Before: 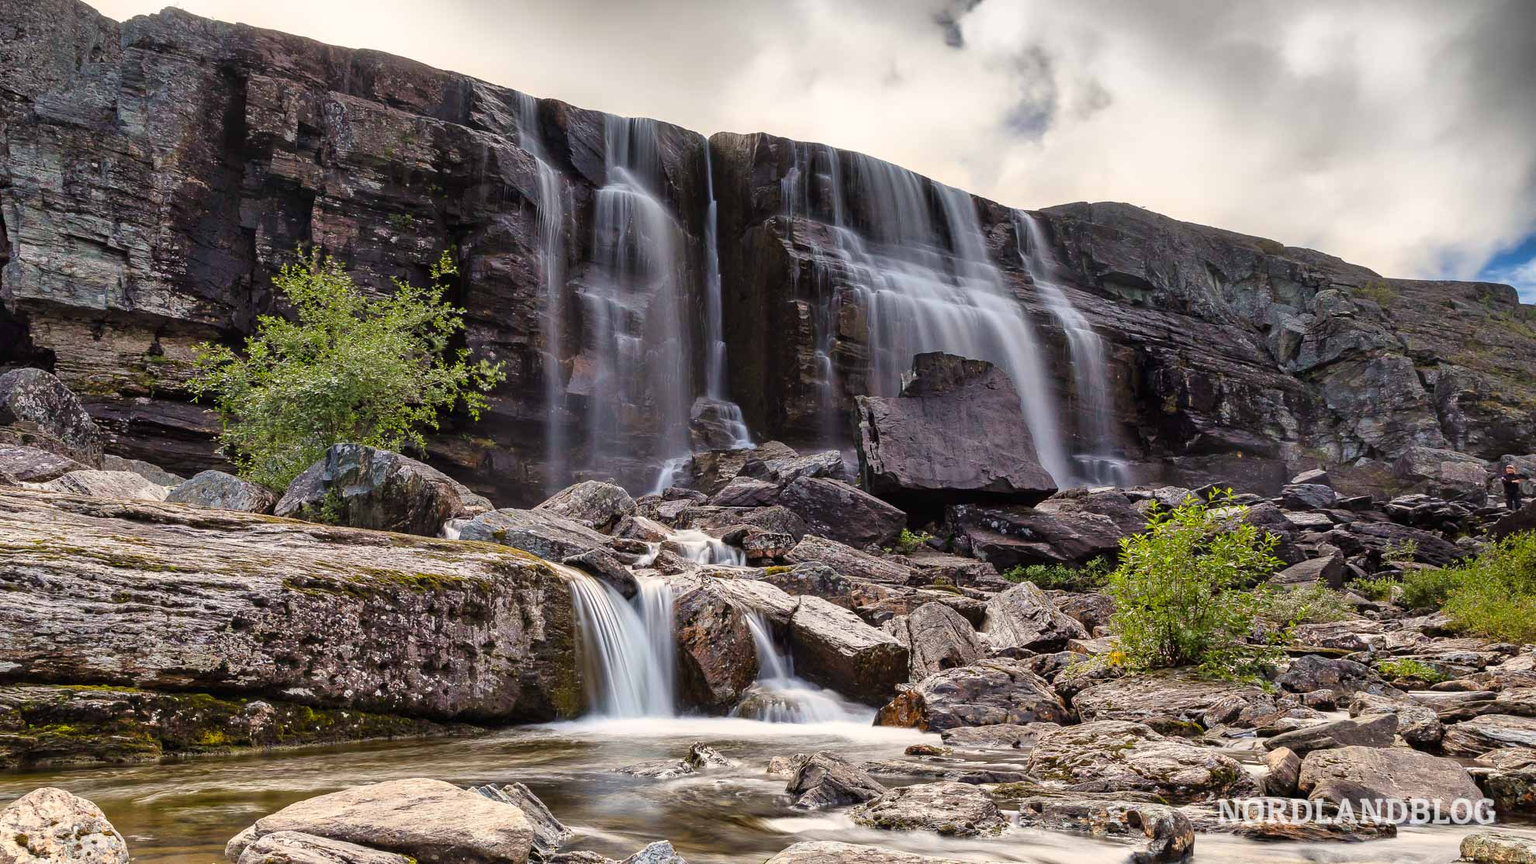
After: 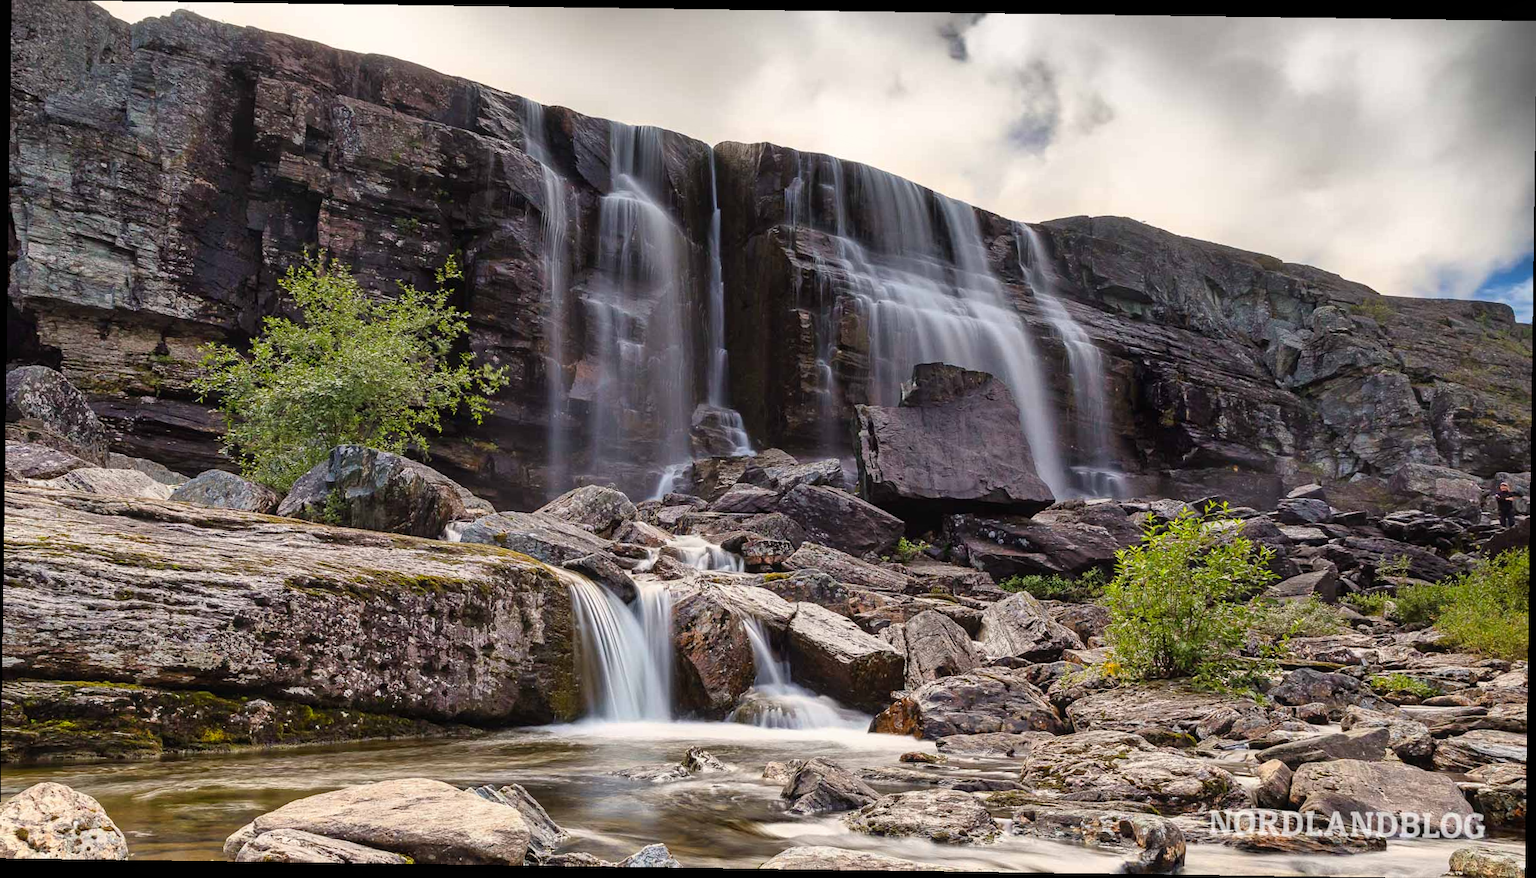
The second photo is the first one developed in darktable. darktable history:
rotate and perspective: rotation 0.8°, automatic cropping off
contrast equalizer: y [[0.5, 0.5, 0.472, 0.5, 0.5, 0.5], [0.5 ×6], [0.5 ×6], [0 ×6], [0 ×6]]
